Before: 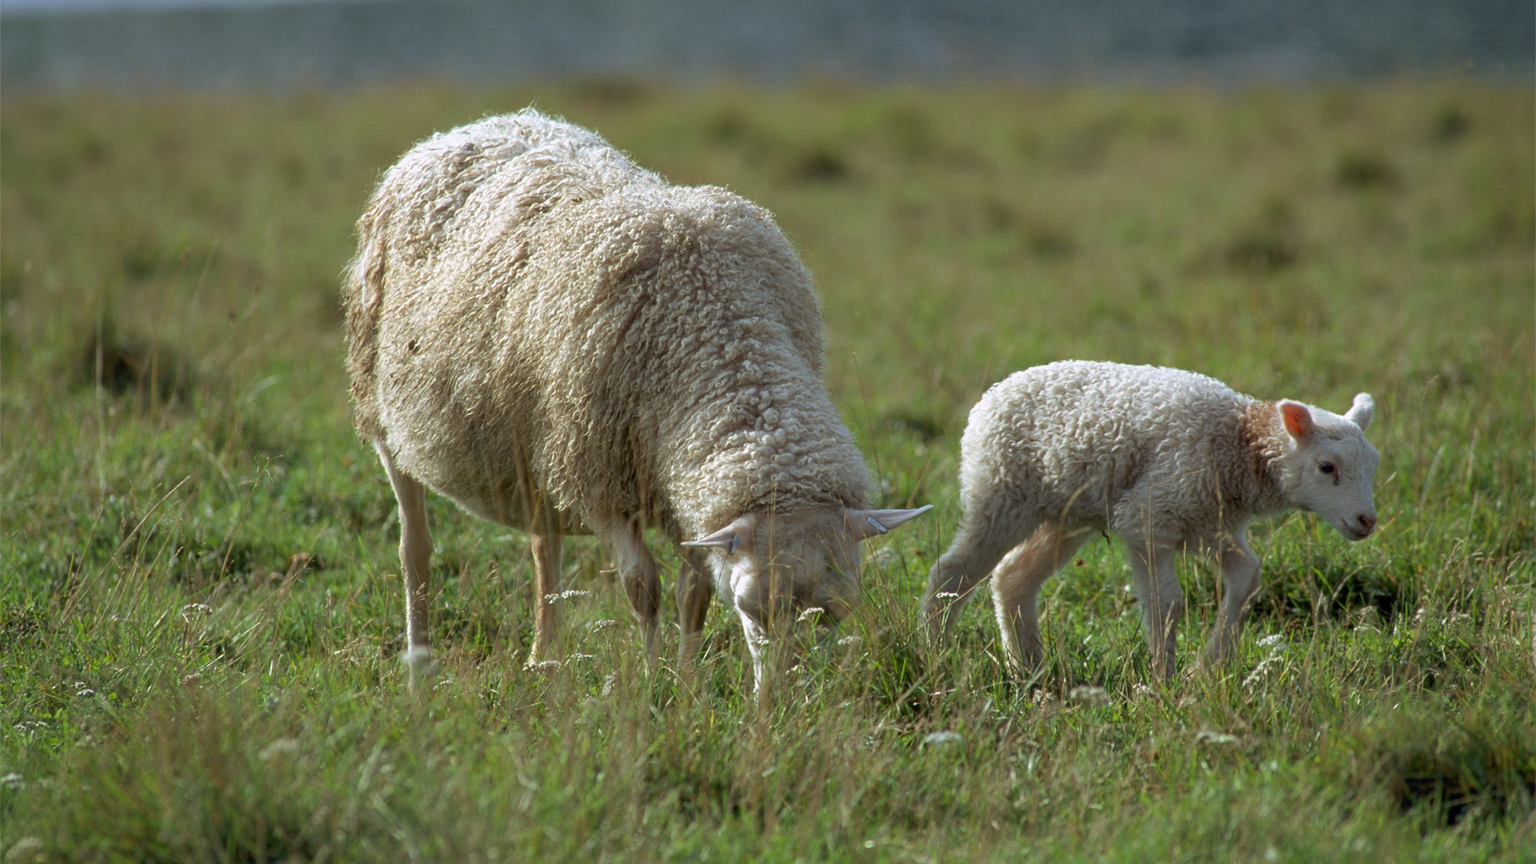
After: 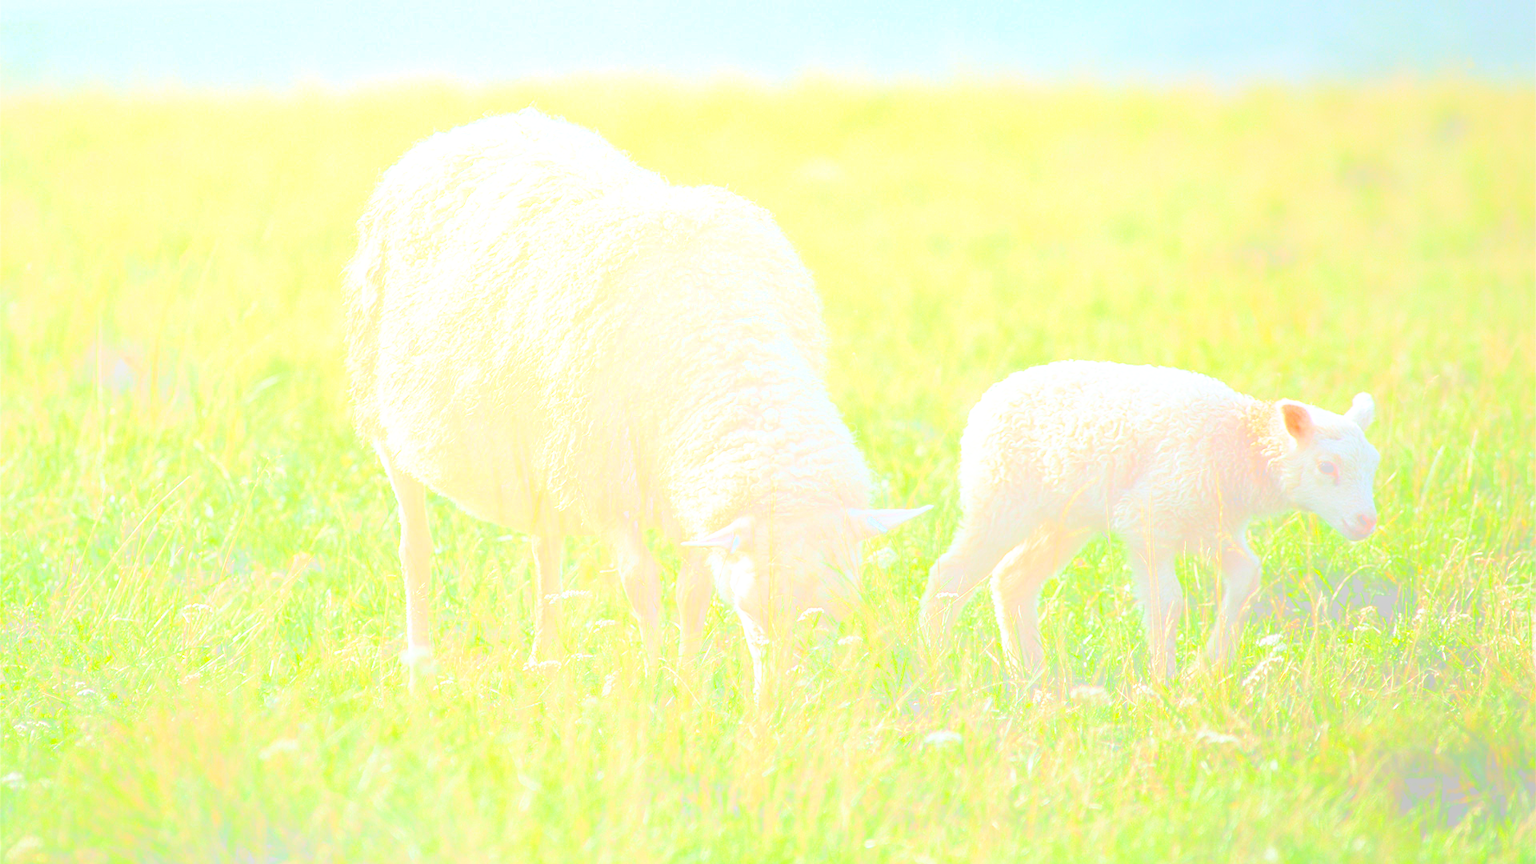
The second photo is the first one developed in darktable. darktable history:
bloom: size 70%, threshold 25%, strength 70%
base curve: curves: ch0 [(0, 0) (0.007, 0.004) (0.027, 0.03) (0.046, 0.07) (0.207, 0.54) (0.442, 0.872) (0.673, 0.972) (1, 1)], preserve colors none
sharpen: on, module defaults
contrast brightness saturation: brightness -0.2, saturation 0.08
